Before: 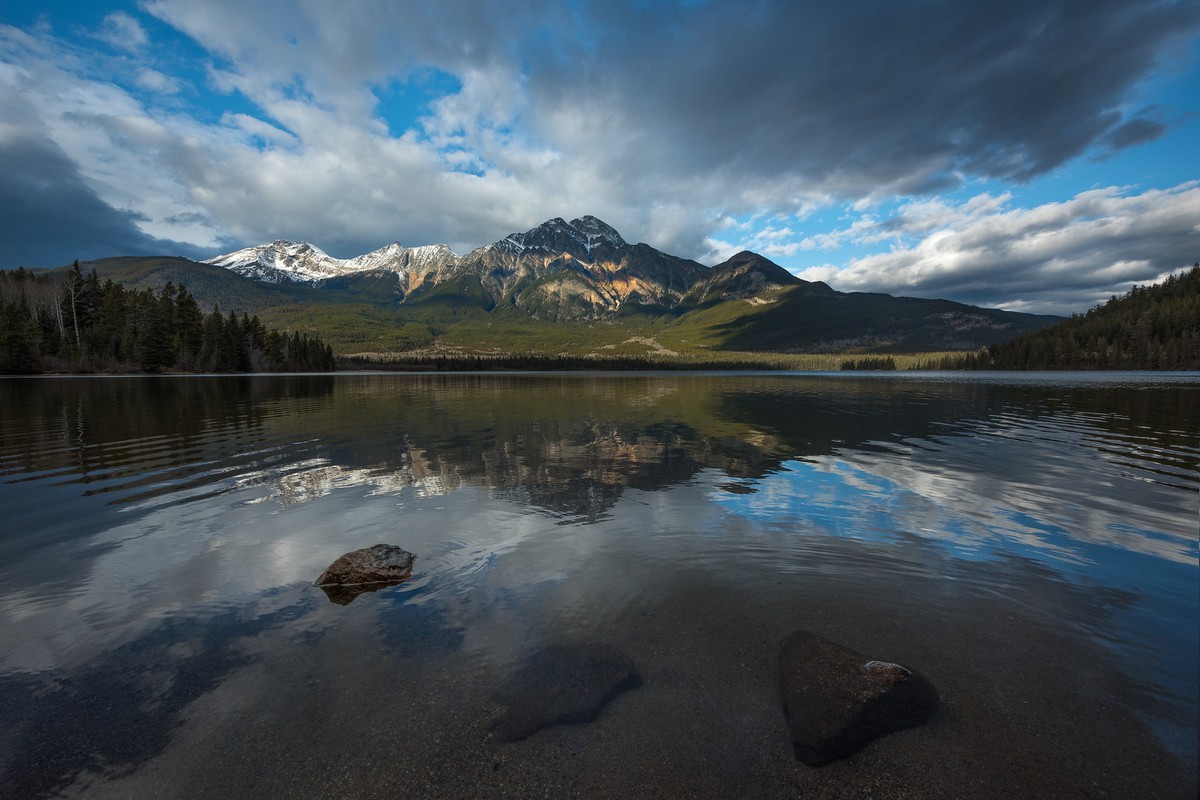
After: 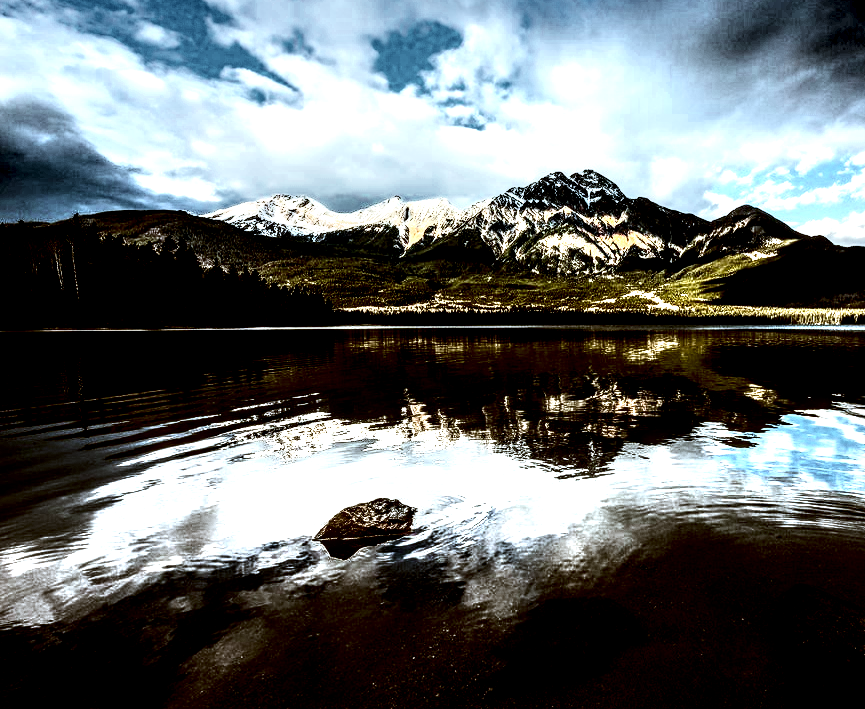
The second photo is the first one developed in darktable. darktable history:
contrast brightness saturation: contrast 0.512, saturation -0.085
crop: top 5.795%, right 27.908%, bottom 5.52%
color balance rgb: perceptual saturation grading › global saturation 35.662%, global vibrance 20%
tone equalizer: -8 EV -0.506 EV, -7 EV -0.349 EV, -6 EV -0.089 EV, -5 EV 0.376 EV, -4 EV 0.961 EV, -3 EV 0.826 EV, -2 EV -0.007 EV, -1 EV 0.143 EV, +0 EV -0.014 EV, edges refinement/feathering 500, mask exposure compensation -1.57 EV, preserve details no
local contrast: highlights 118%, shadows 45%, detail 295%
color correction: highlights a* -0.474, highlights b* 0.179, shadows a* 5.05, shadows b* 20.2
filmic rgb: black relative exposure -7.13 EV, white relative exposure 5.35 EV, hardness 3.03
